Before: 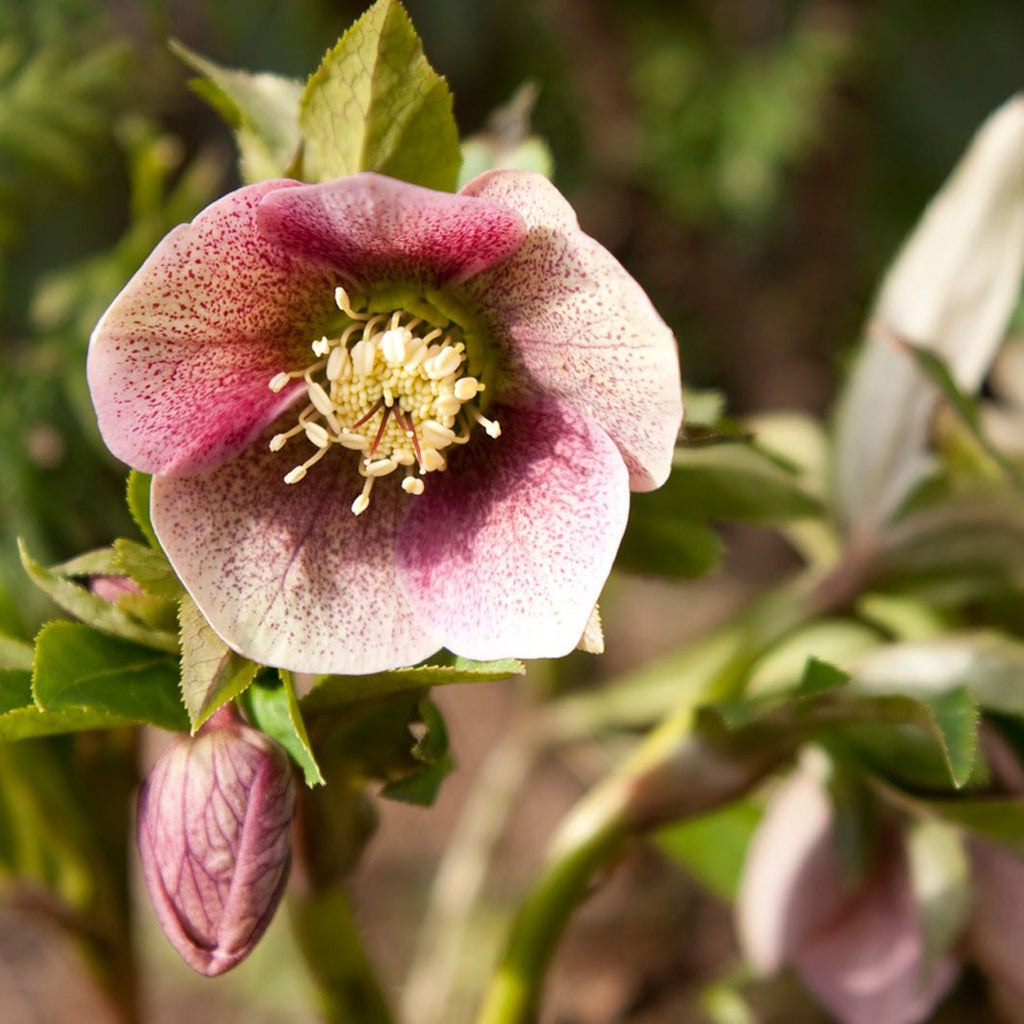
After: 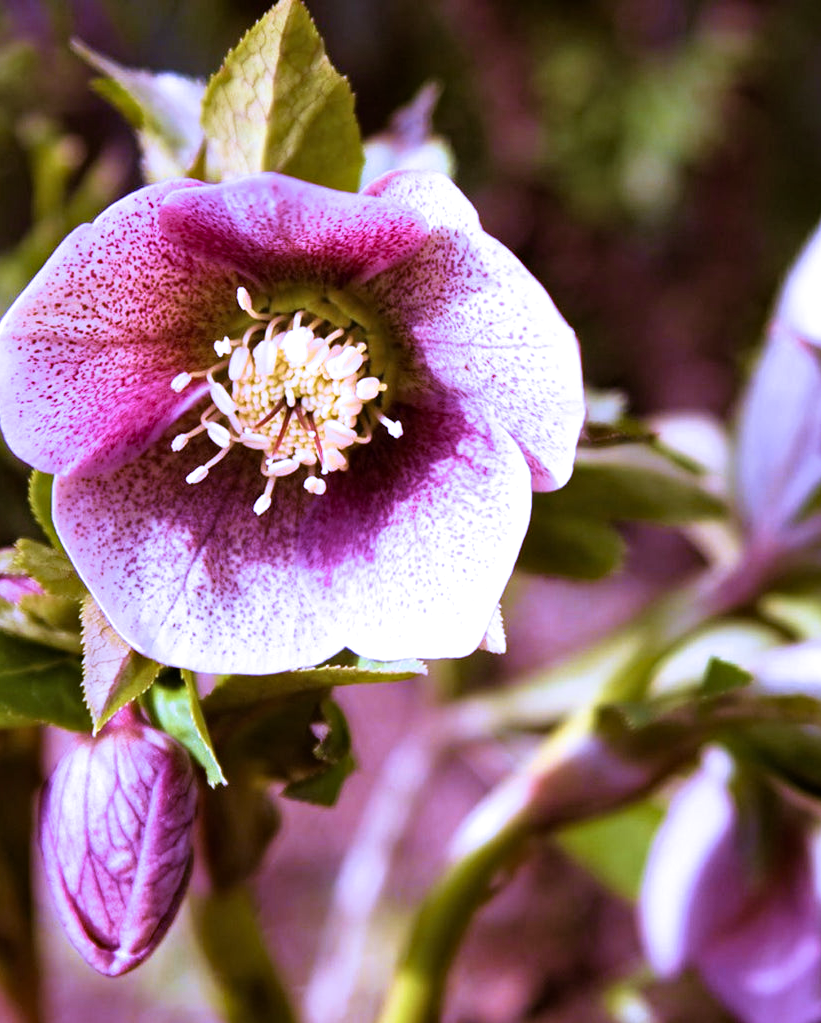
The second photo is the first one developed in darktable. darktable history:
crop and rotate: left 9.597%, right 10.195%
color calibration: x 0.37, y 0.382, temperature 4313.32 K
velvia: strength 45%
filmic rgb: white relative exposure 2.34 EV, hardness 6.59
rgb levels: mode RGB, independent channels, levels [[0, 0.474, 1], [0, 0.5, 1], [0, 0.5, 1]]
haze removal: compatibility mode true, adaptive false
white balance: red 0.98, blue 1.61
